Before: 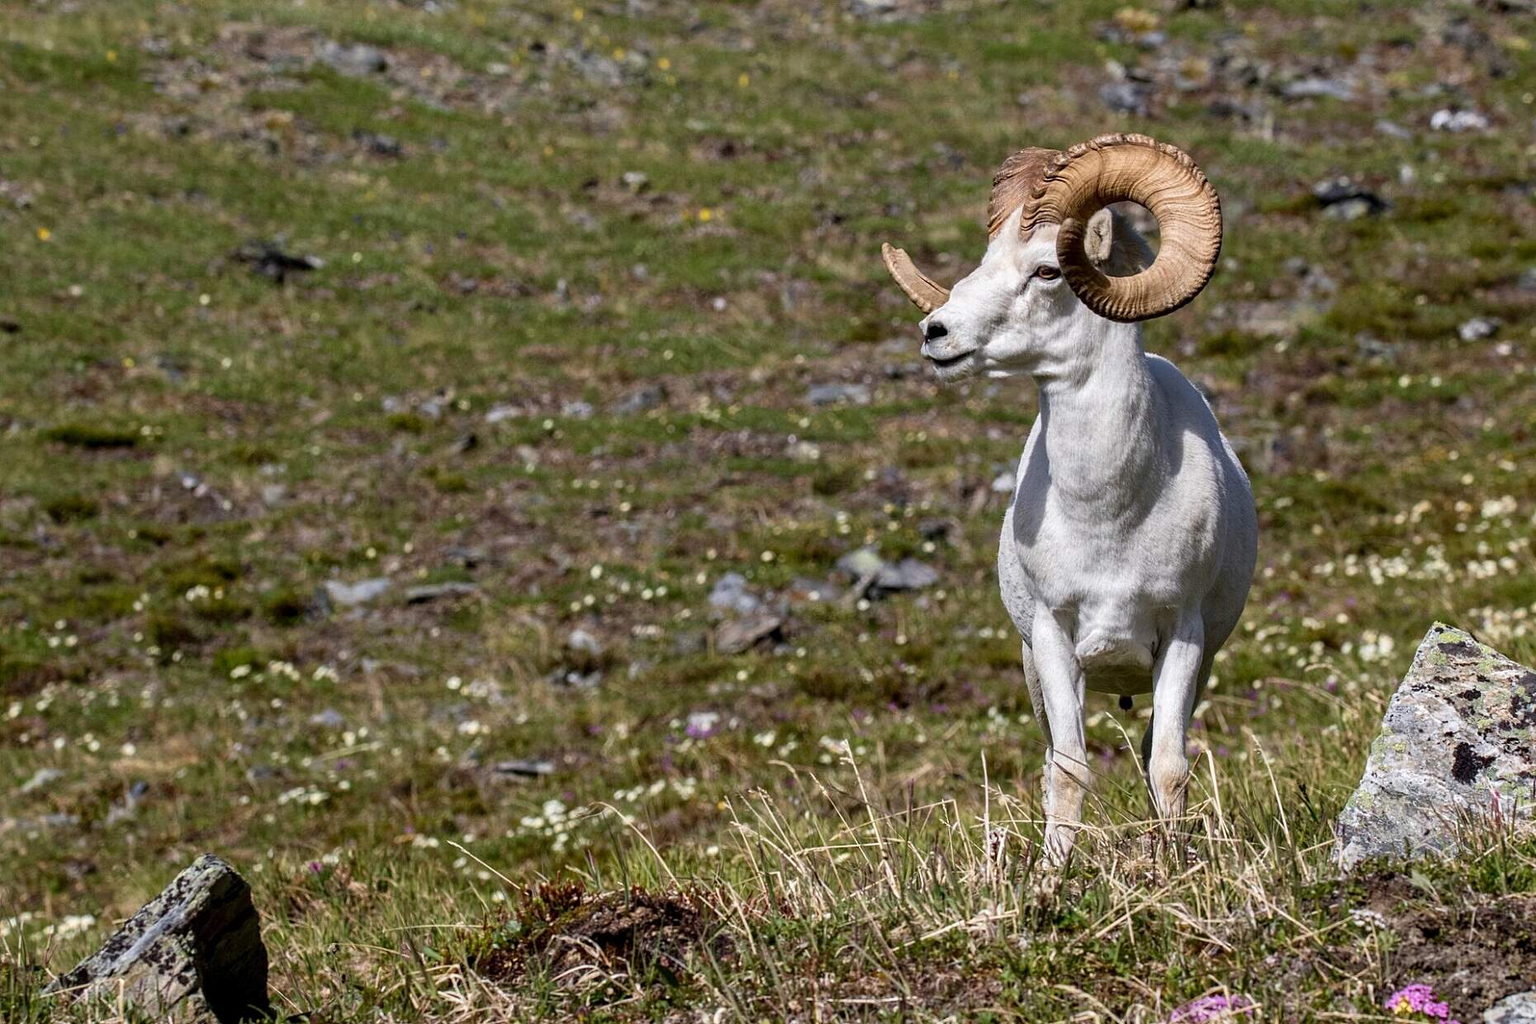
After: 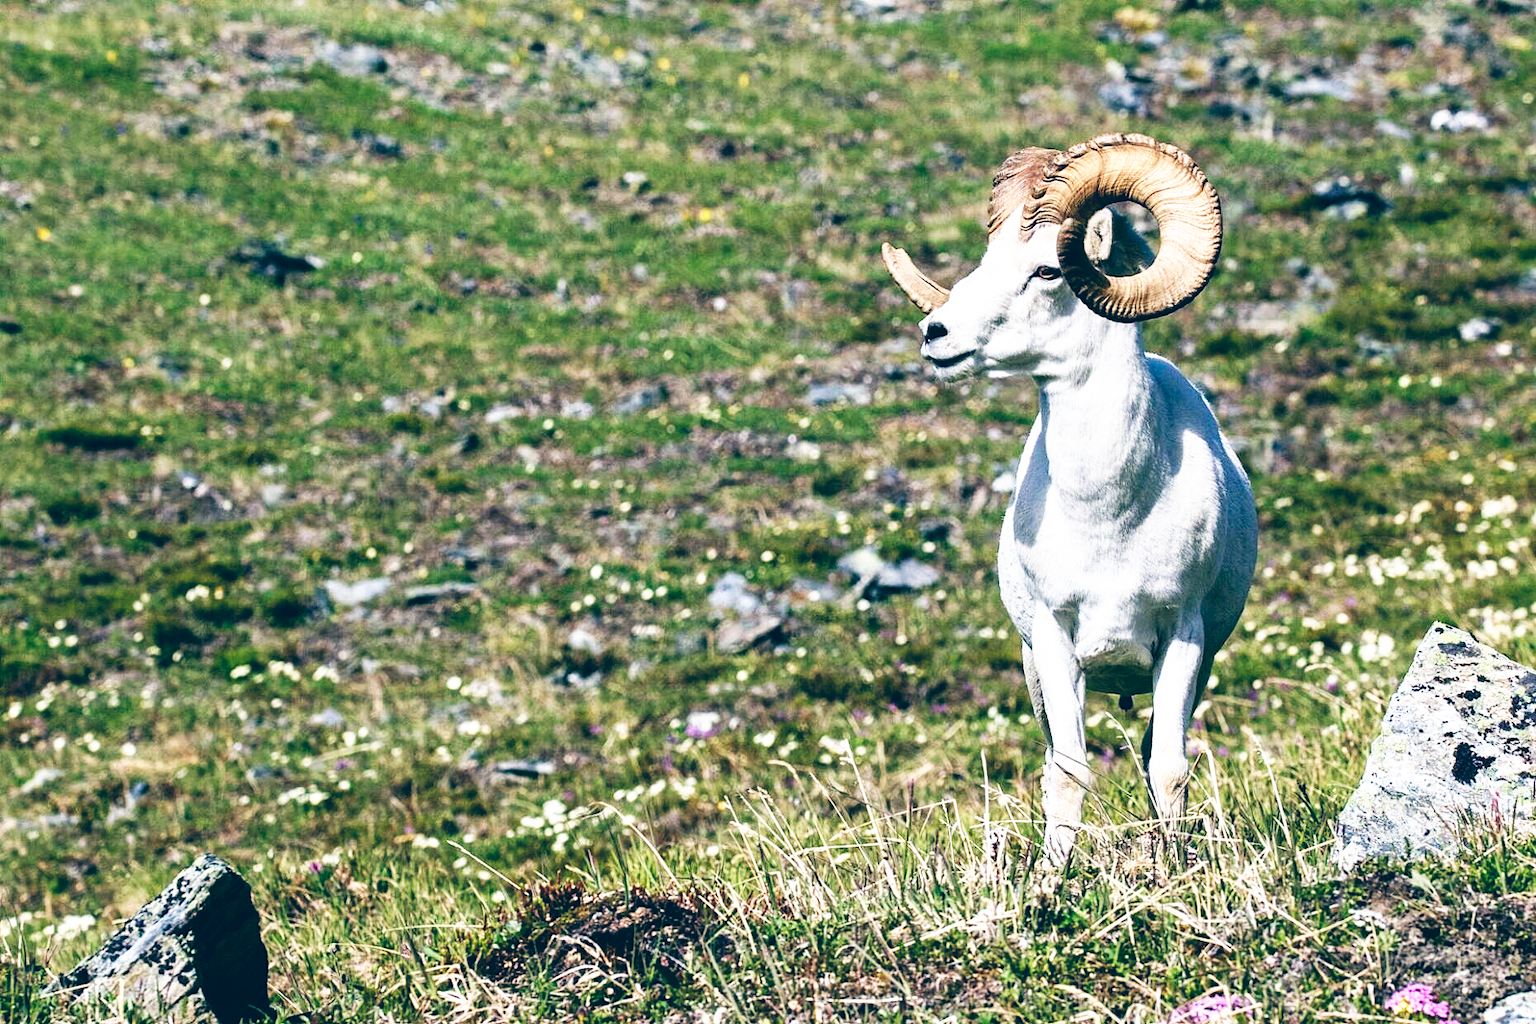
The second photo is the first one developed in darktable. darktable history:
color balance: lift [1.016, 0.983, 1, 1.017], gamma [0.958, 1, 1, 1], gain [0.981, 1.007, 0.993, 1.002], input saturation 118.26%, contrast 13.43%, contrast fulcrum 21.62%, output saturation 82.76%
base curve: curves: ch0 [(0, 0) (0.007, 0.004) (0.027, 0.03) (0.046, 0.07) (0.207, 0.54) (0.442, 0.872) (0.673, 0.972) (1, 1)], preserve colors none
